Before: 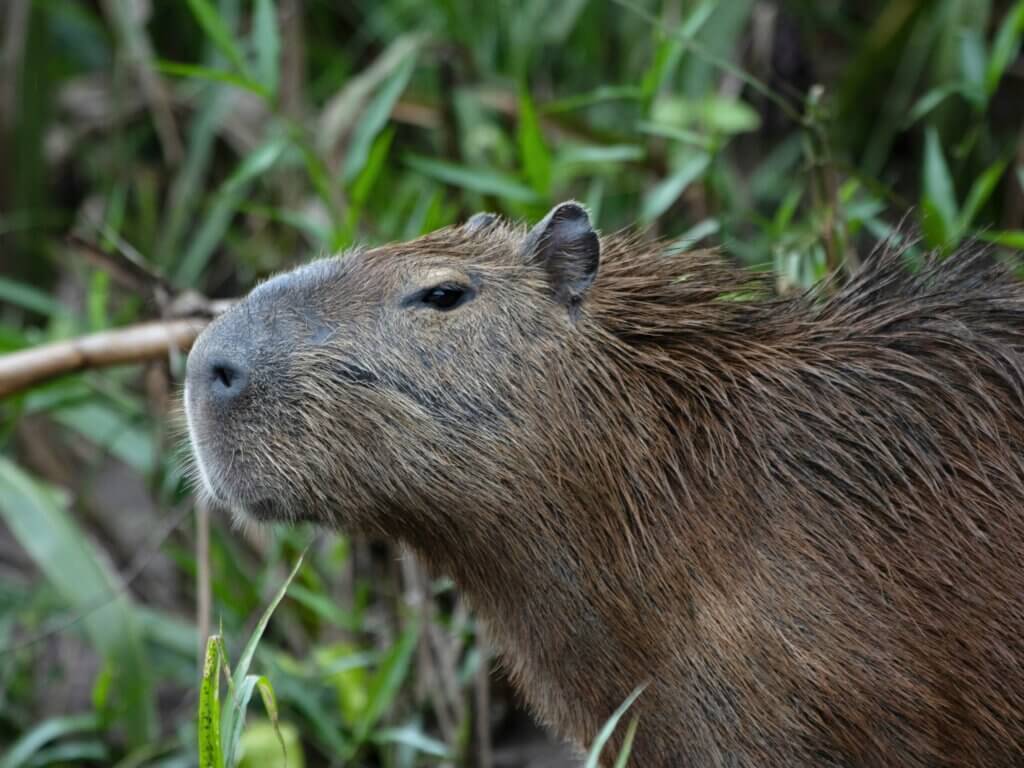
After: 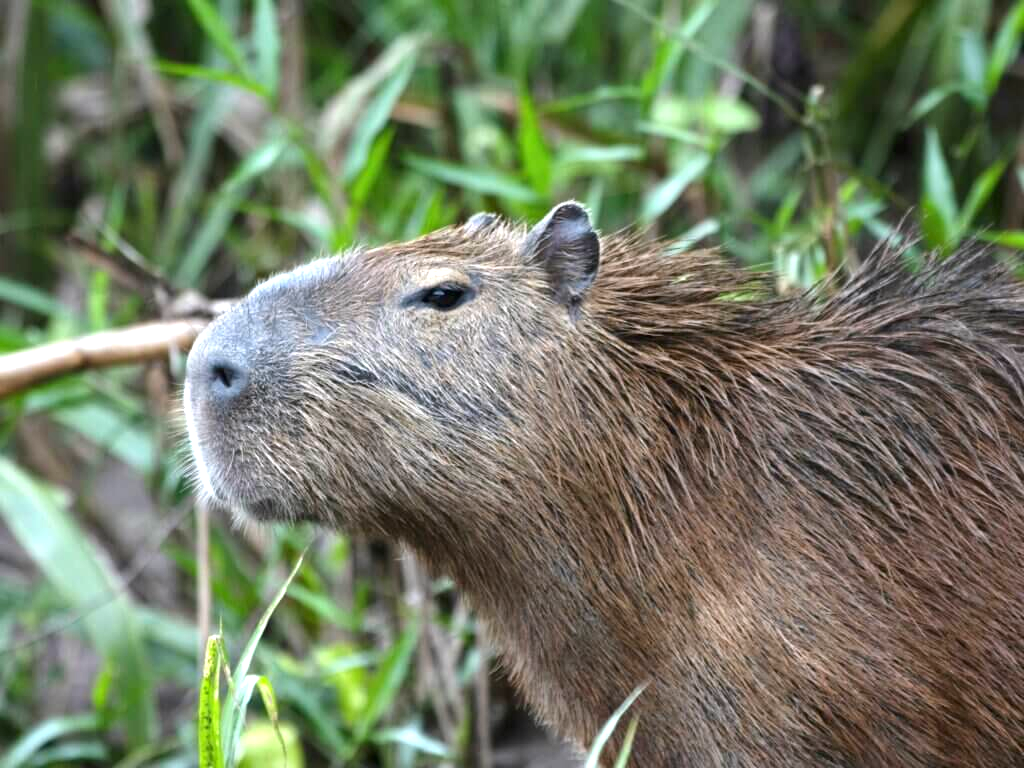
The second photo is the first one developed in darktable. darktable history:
exposure: black level correction 0, exposure 1.1 EV, compensate exposure bias true, compensate highlight preservation false
white balance: red 1.009, blue 1.027
